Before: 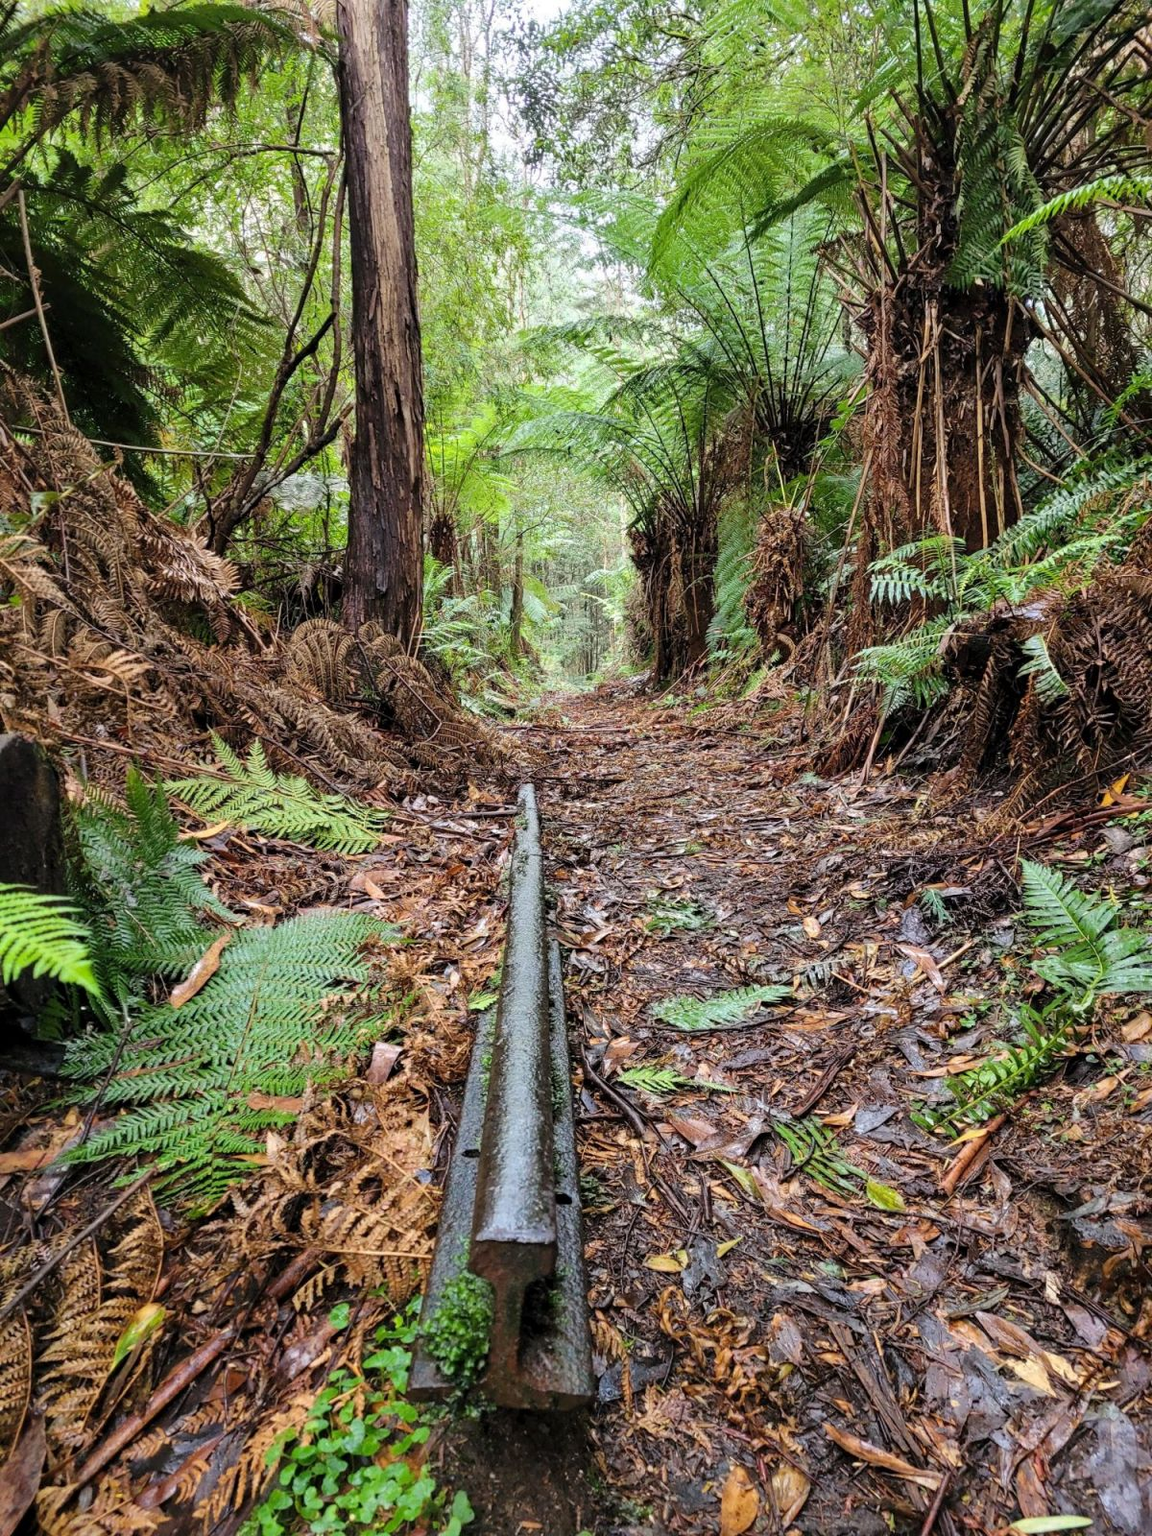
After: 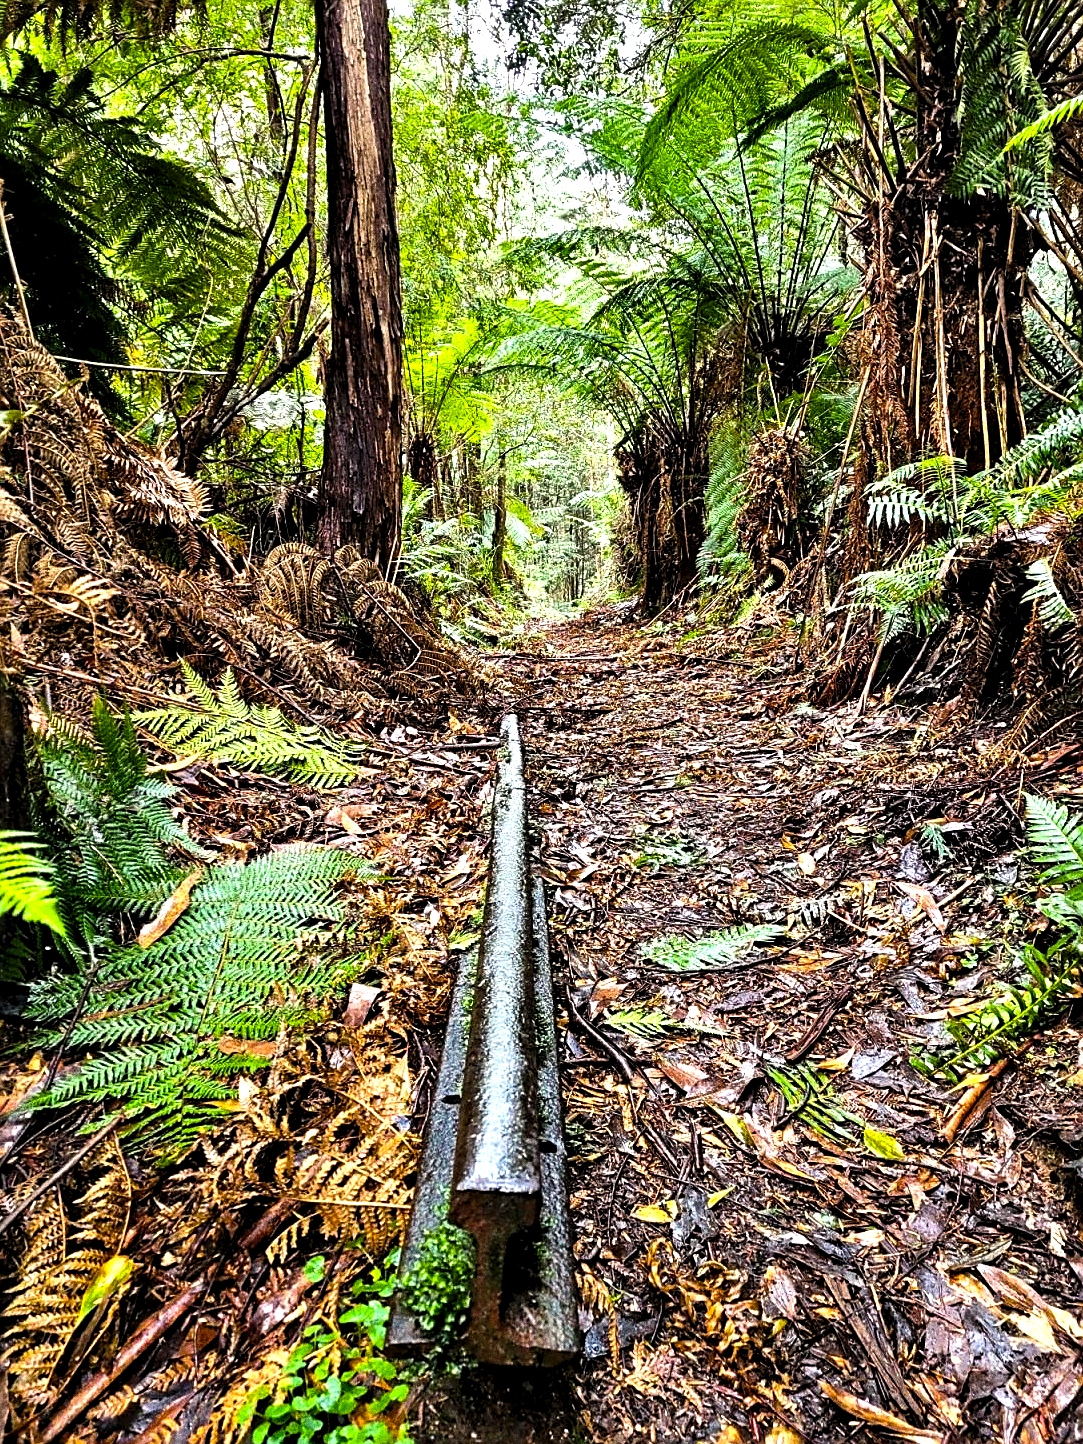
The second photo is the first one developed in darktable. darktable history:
shadows and highlights: soften with gaussian
crop: left 3.305%, top 6.436%, right 6.389%, bottom 3.258%
white balance: red 1.009, blue 0.985
contrast equalizer: y [[0.601, 0.6, 0.598, 0.598, 0.6, 0.601], [0.5 ×6], [0.5 ×6], [0 ×6], [0 ×6]]
color balance rgb: linear chroma grading › global chroma 9%, perceptual saturation grading › global saturation 36%, perceptual brilliance grading › global brilliance 15%, perceptual brilliance grading › shadows -35%, global vibrance 15%
sharpen: on, module defaults
grain: coarseness 0.09 ISO, strength 40%
